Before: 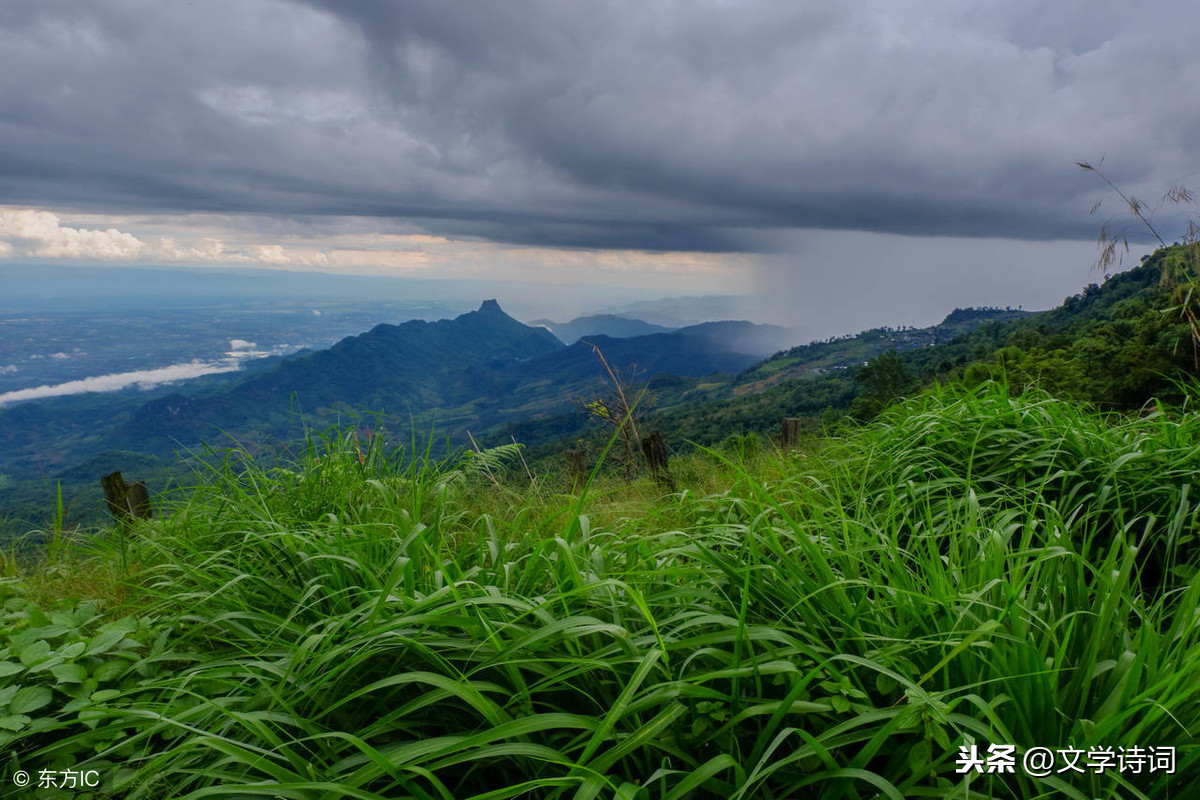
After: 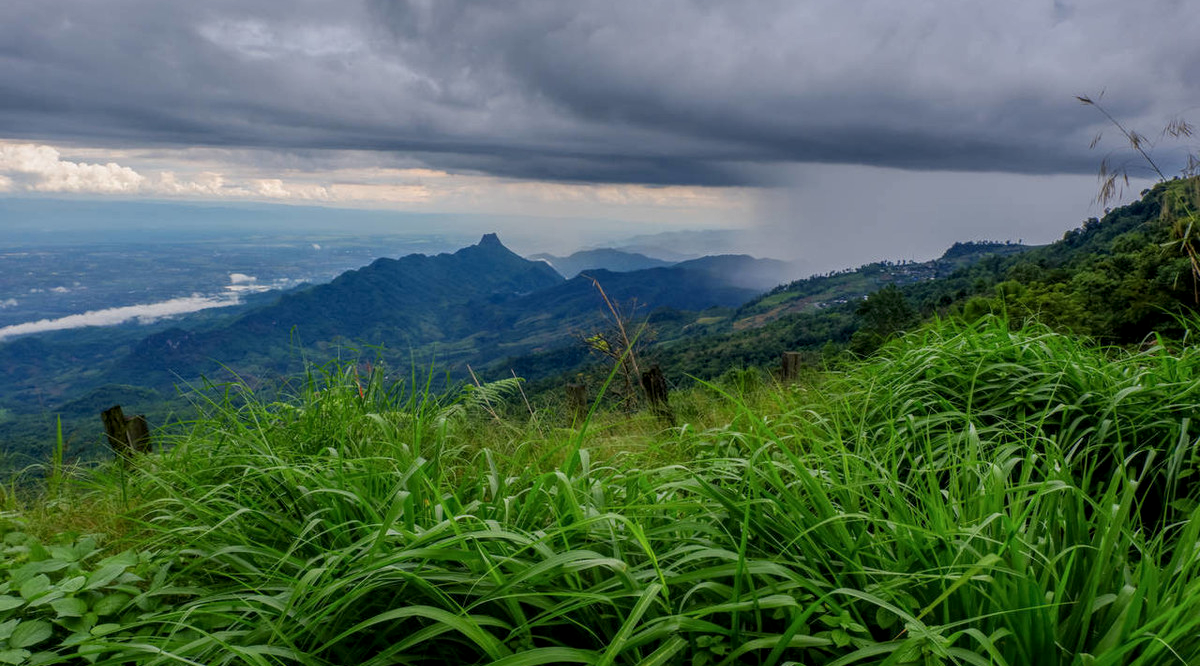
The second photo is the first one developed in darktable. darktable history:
local contrast: shadows 45%
crop and rotate: top 8.333%, bottom 8.333%
